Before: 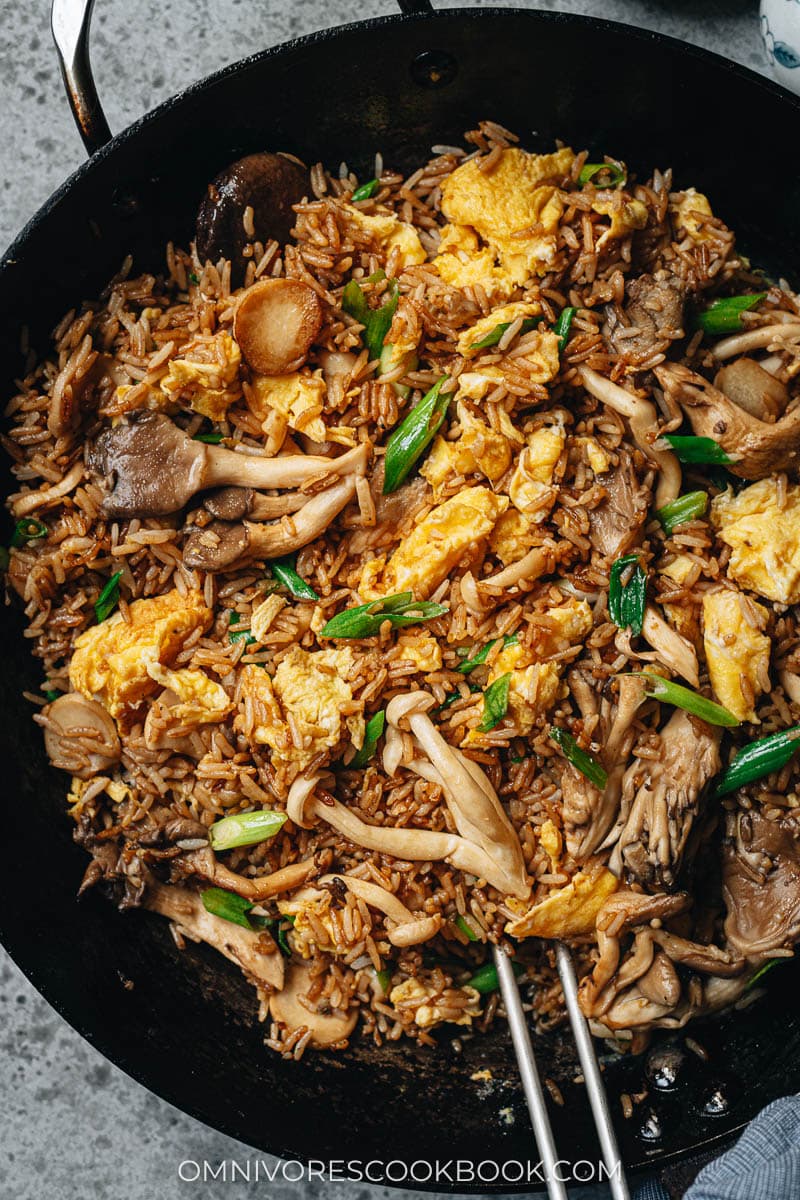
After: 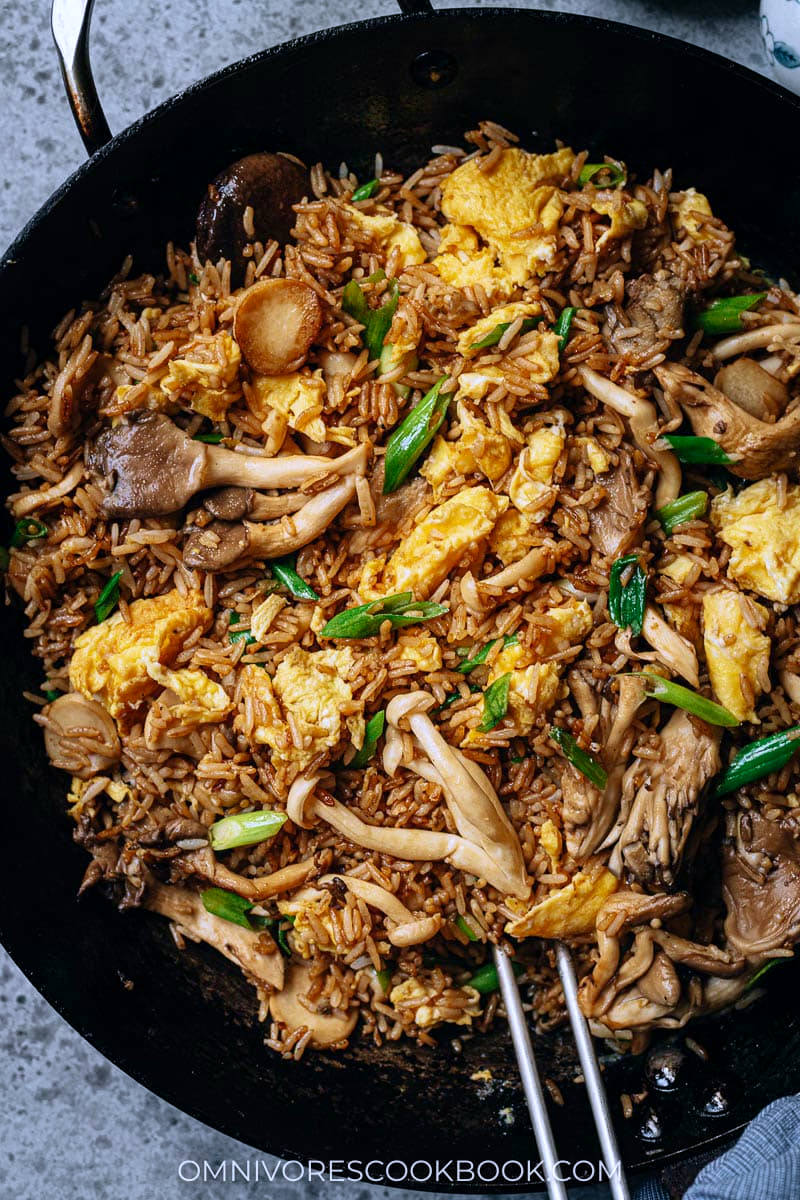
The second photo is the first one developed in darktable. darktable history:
color balance: mode lift, gamma, gain (sRGB), lift [0.97, 1, 1, 1], gamma [1.03, 1, 1, 1]
white balance: red 0.967, blue 1.119, emerald 0.756
velvia: on, module defaults
tone equalizer: on, module defaults
